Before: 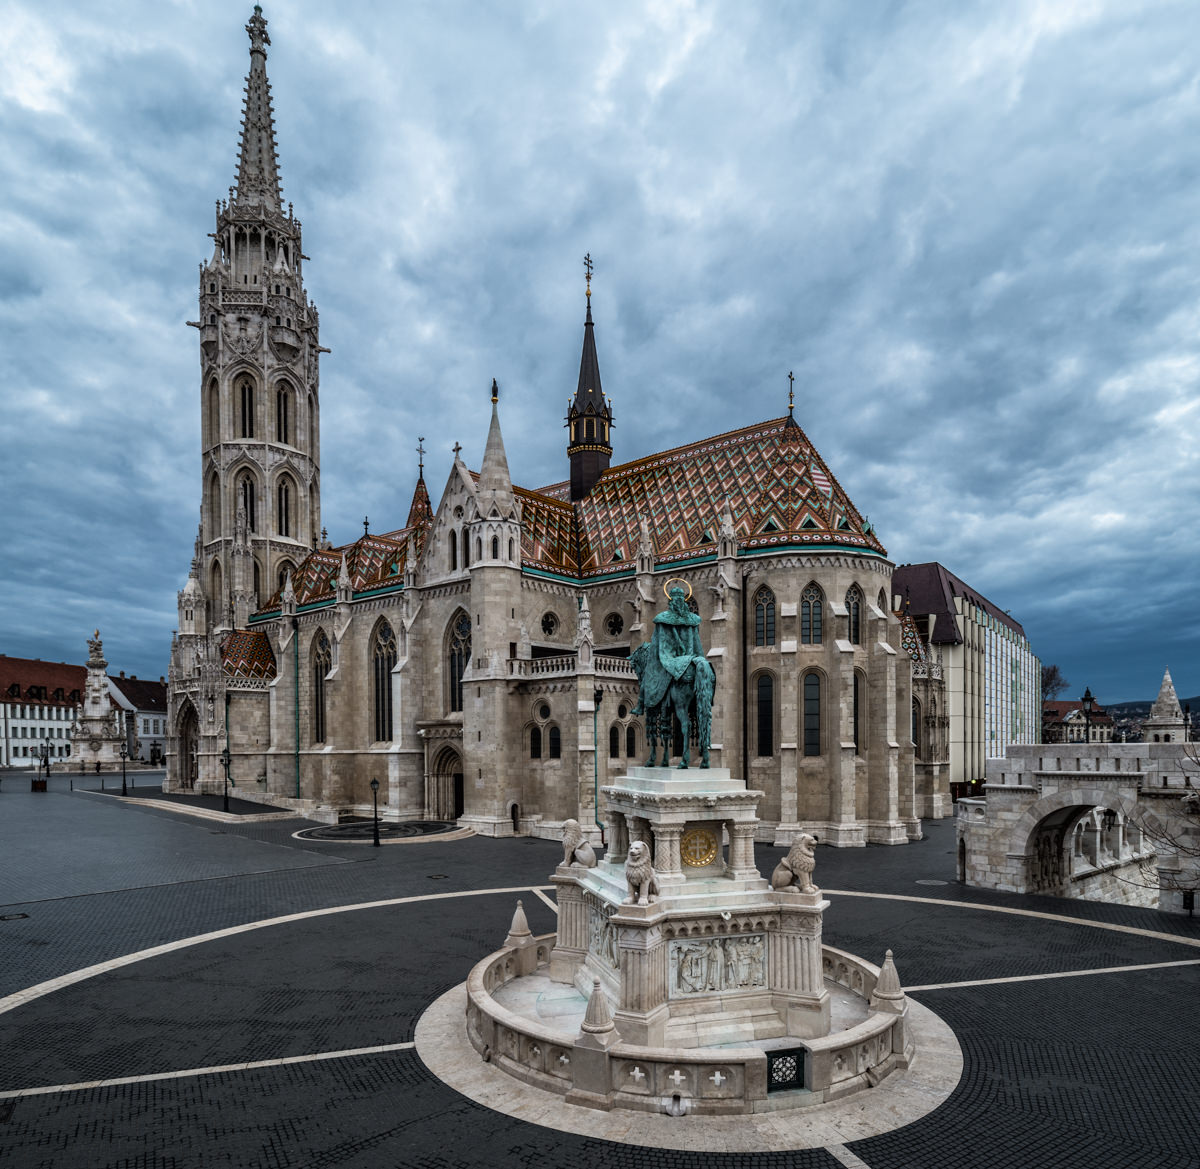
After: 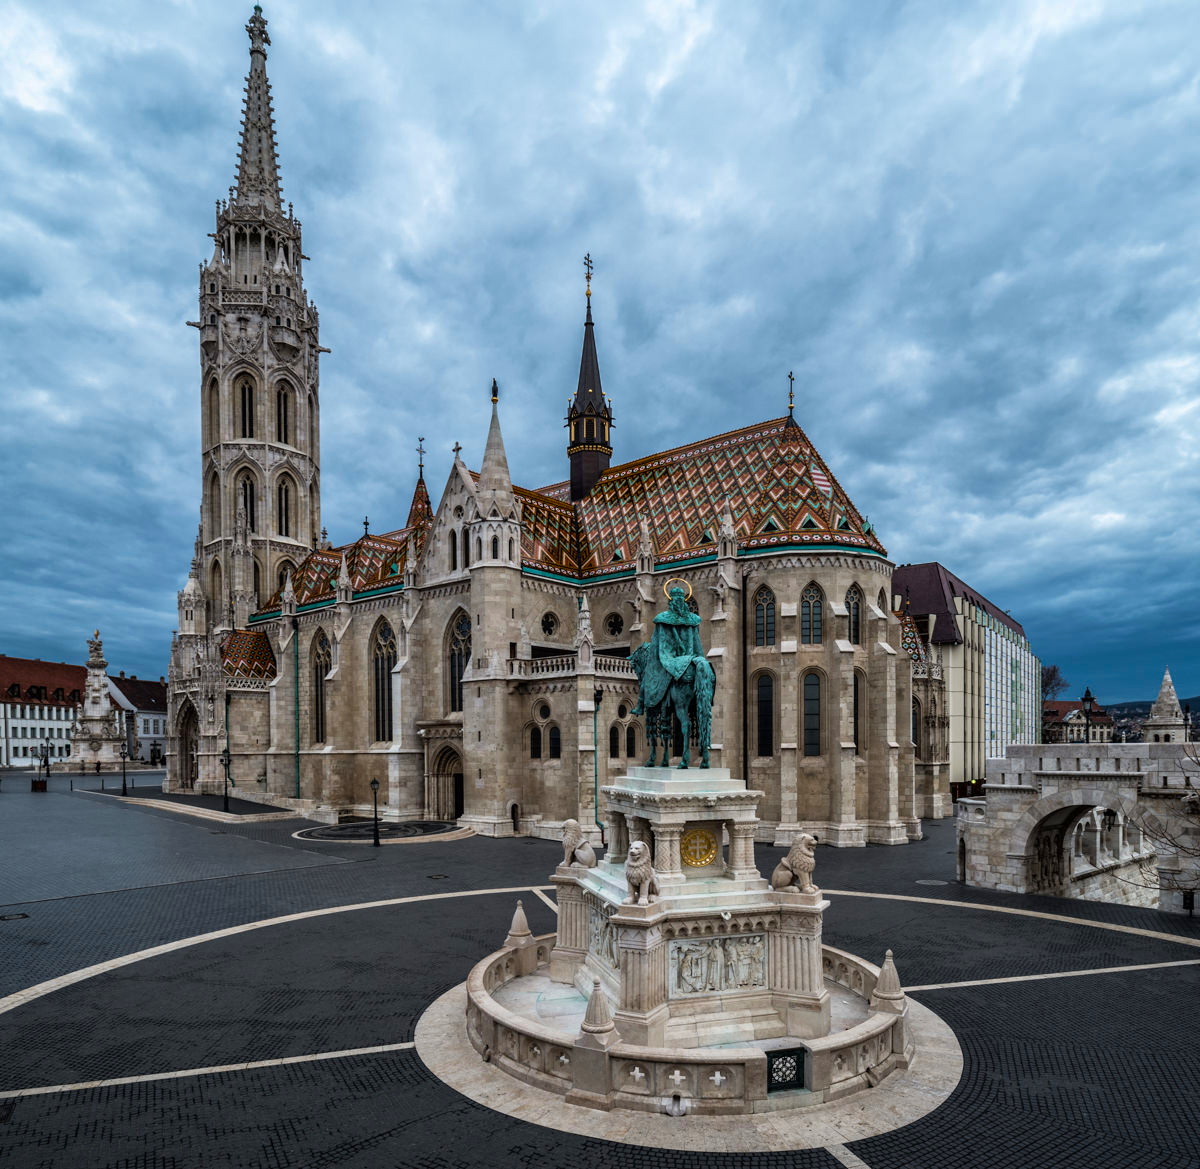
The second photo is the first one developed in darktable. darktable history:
color balance rgb: perceptual saturation grading › global saturation 19.359%, global vibrance 20%
